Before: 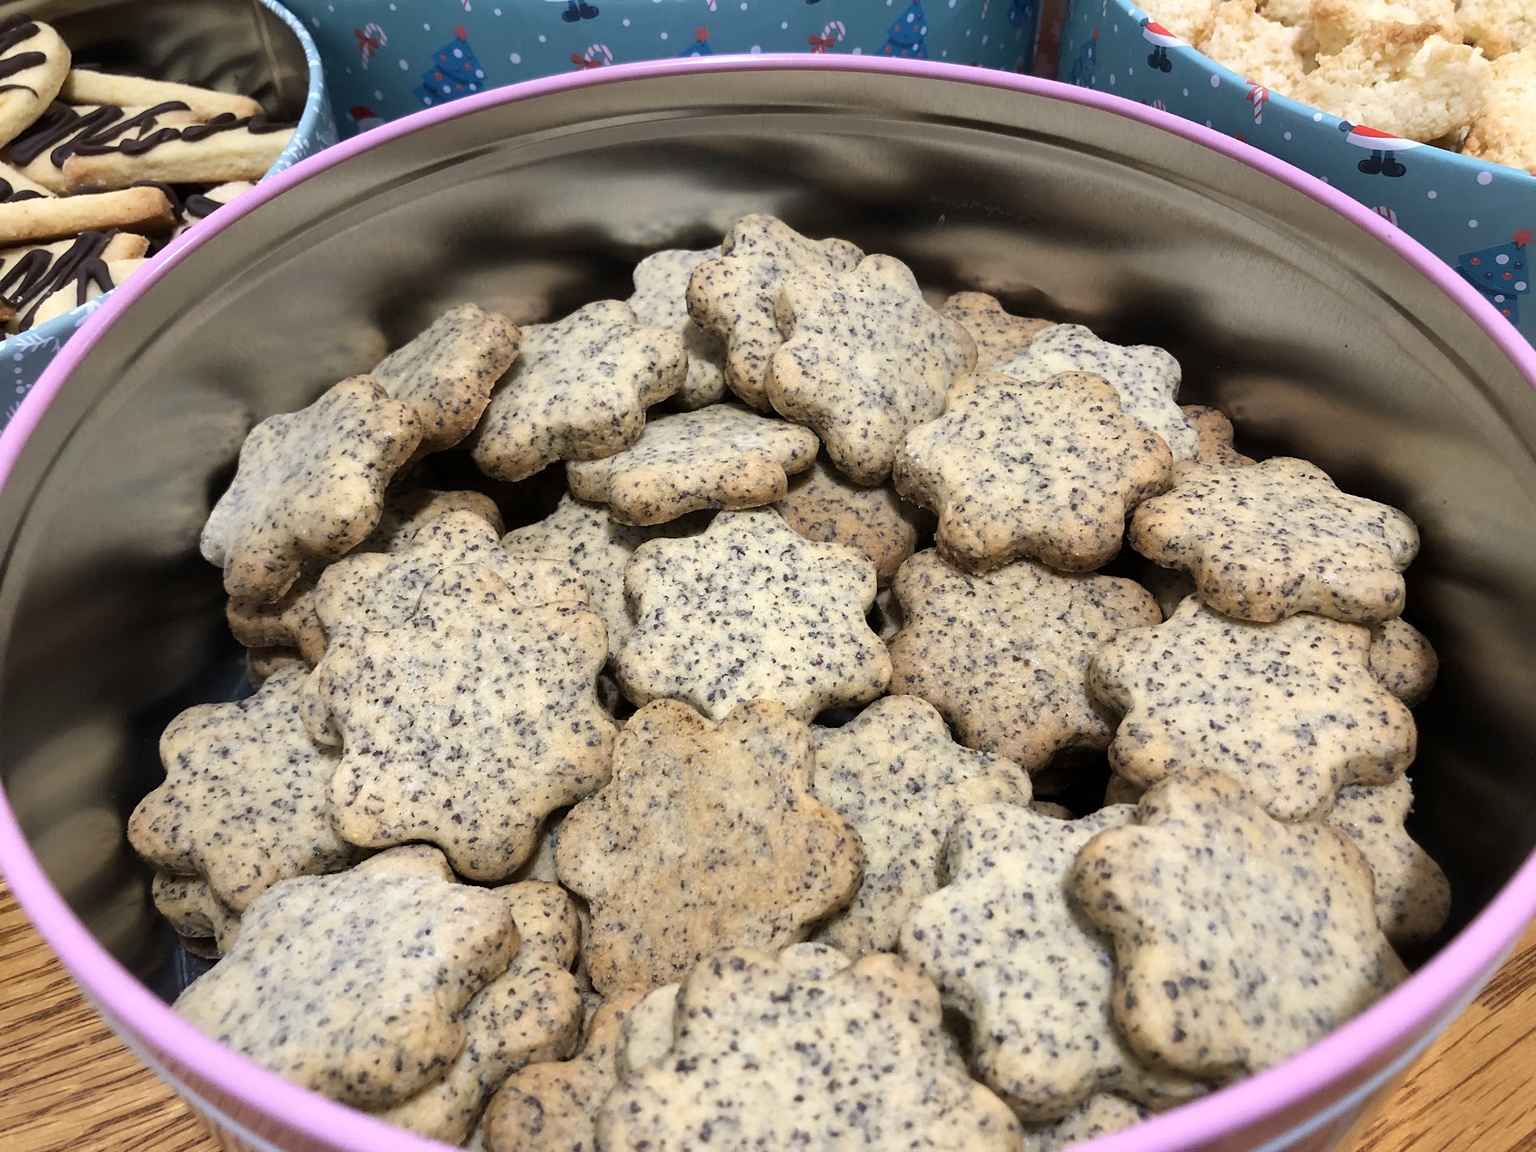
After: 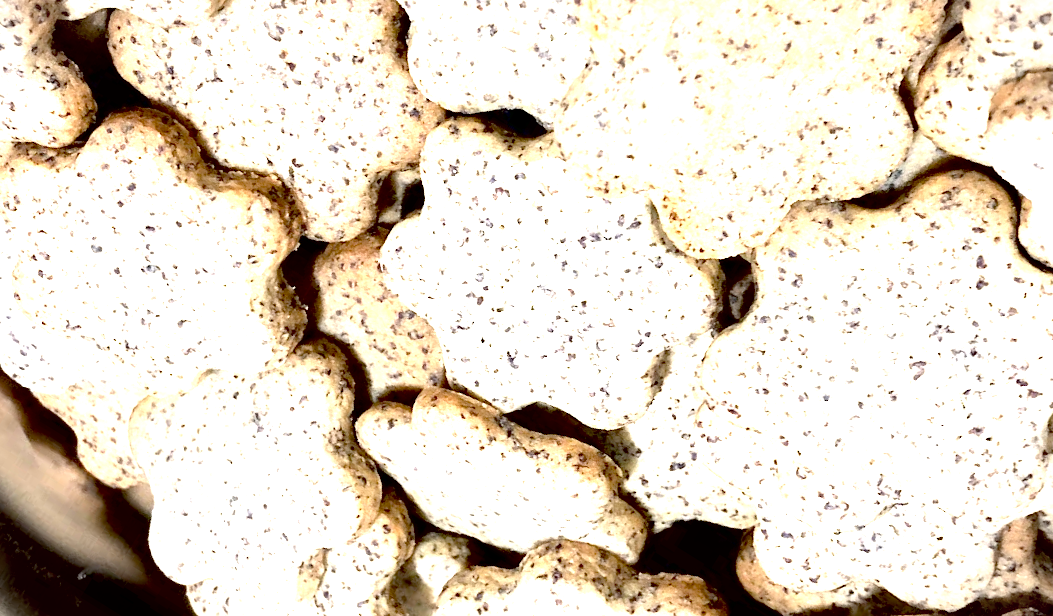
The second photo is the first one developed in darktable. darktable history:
exposure: black level correction 0.015, exposure 1.782 EV, compensate highlight preservation false
crop and rotate: angle 148.1°, left 9.221%, top 15.651%, right 4.401%, bottom 16.934%
vignetting: fall-off start 99.31%, width/height ratio 1.32, unbound false
contrast brightness saturation: saturation -0.15
